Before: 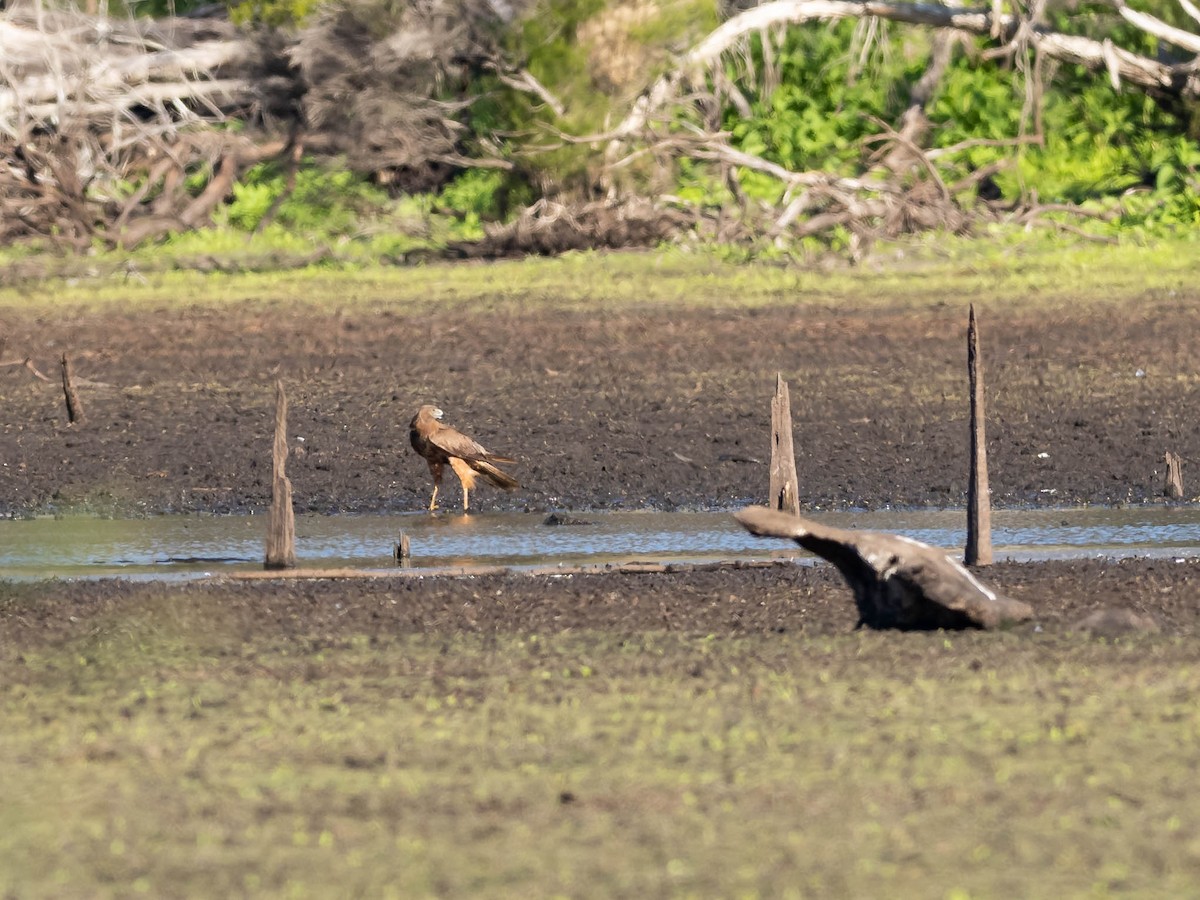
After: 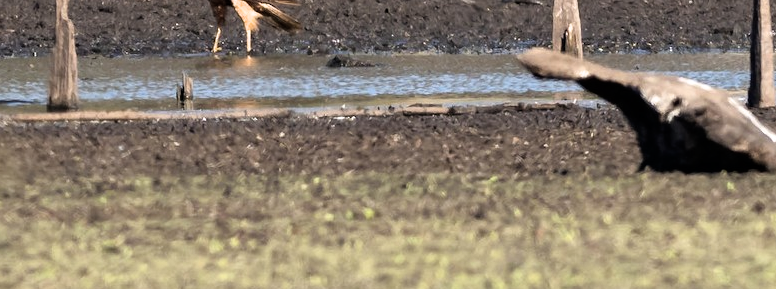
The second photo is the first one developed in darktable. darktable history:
crop: left 18.163%, top 50.996%, right 17.094%, bottom 16.889%
tone curve: color space Lab, independent channels, preserve colors none
filmic rgb: black relative exposure -9.07 EV, white relative exposure 2.32 EV, threshold 2.94 EV, hardness 7.44, enable highlight reconstruction true
